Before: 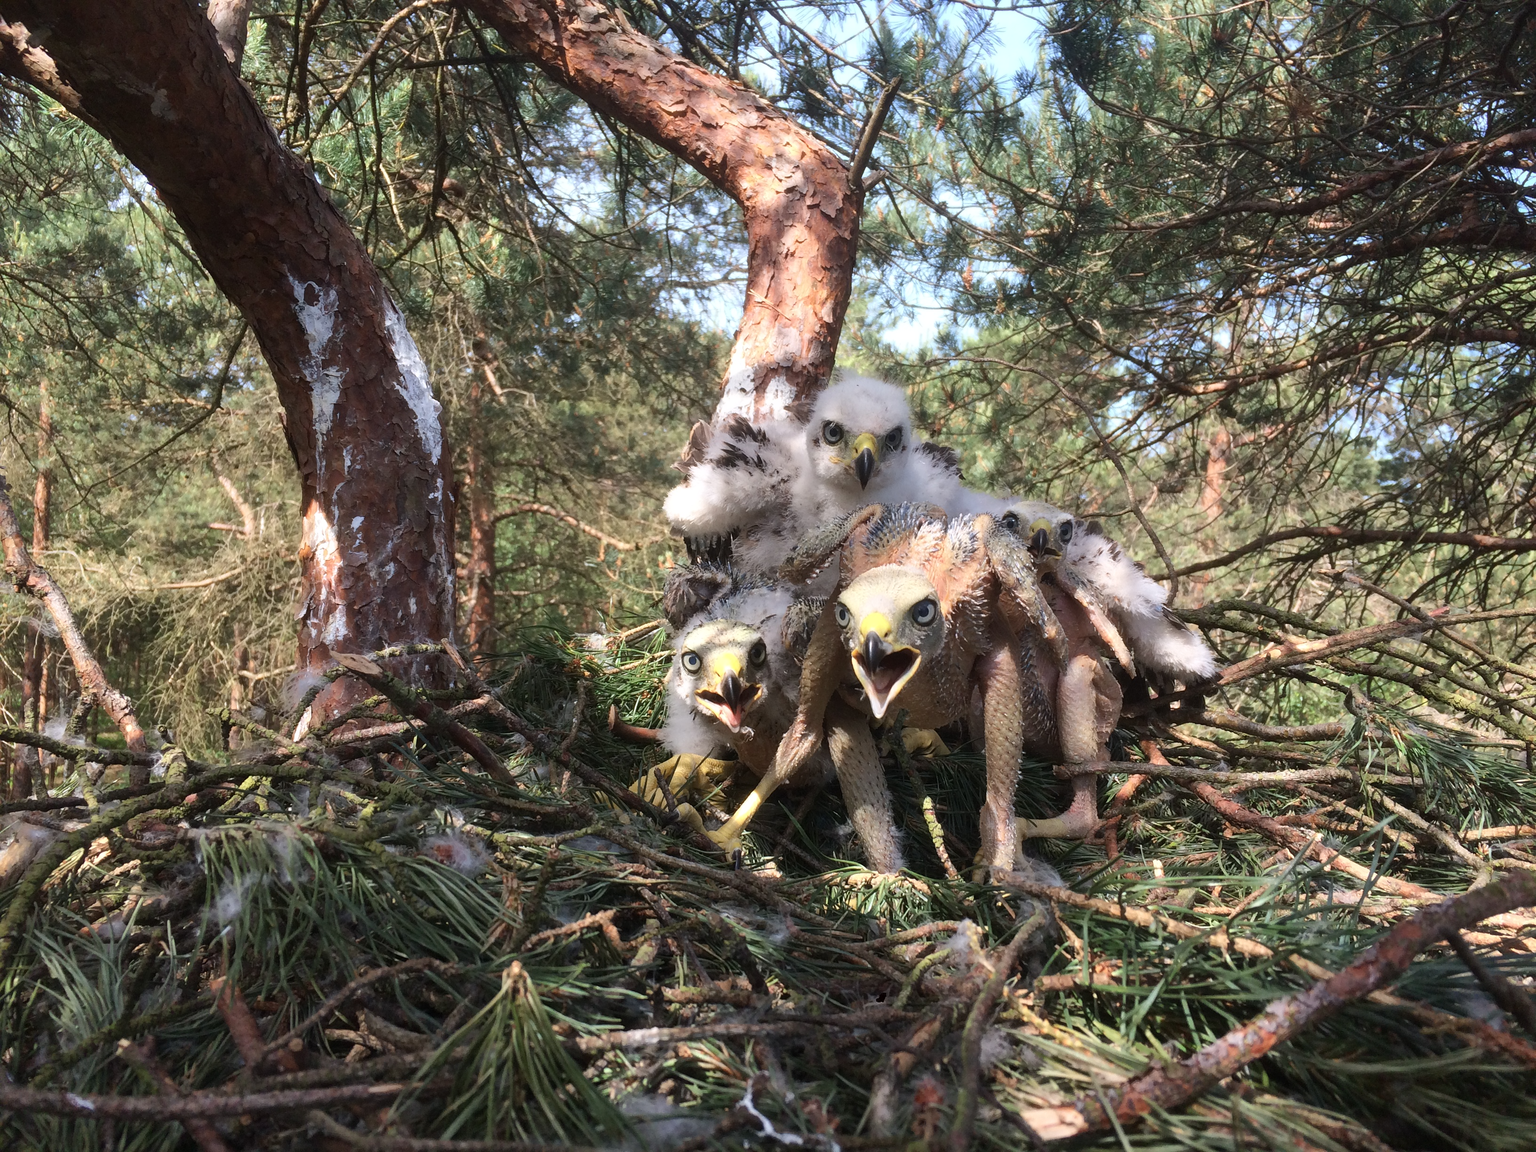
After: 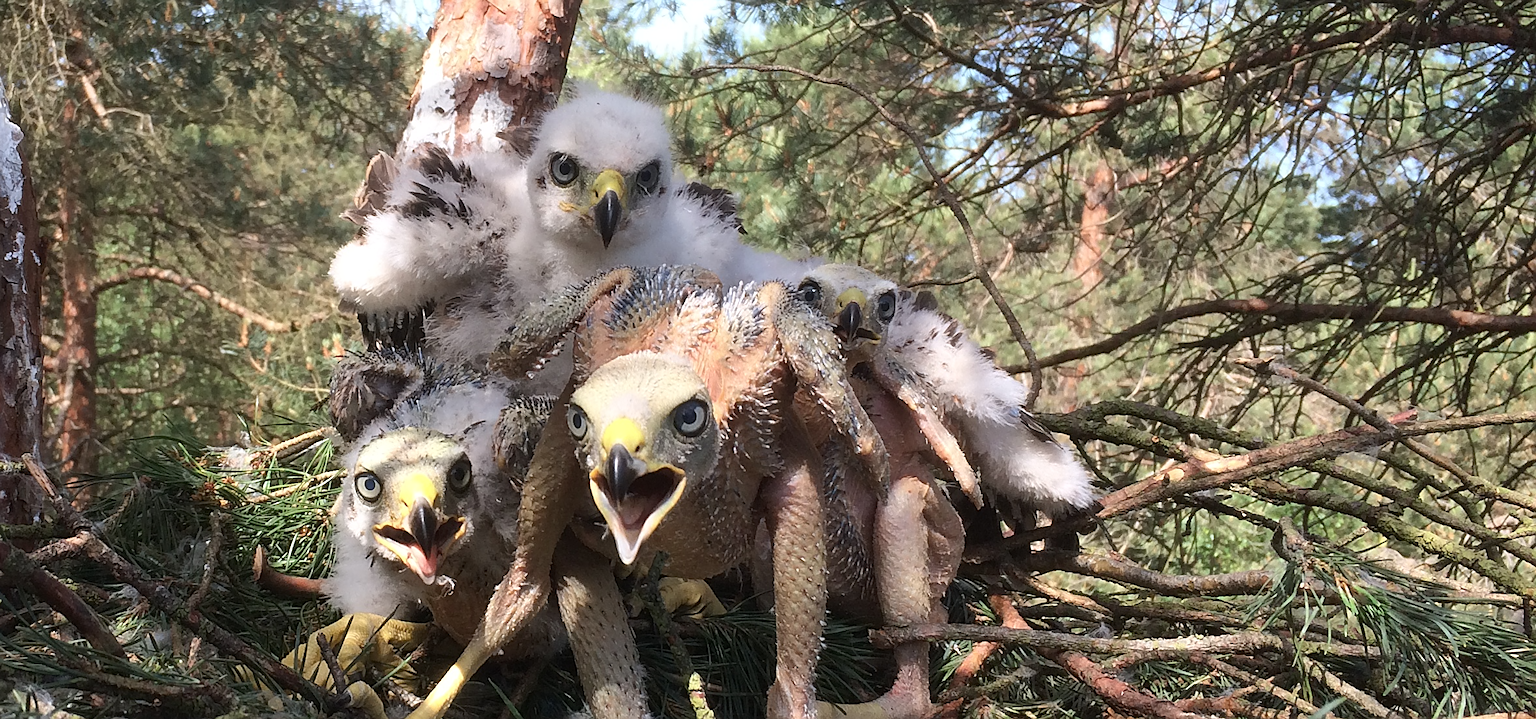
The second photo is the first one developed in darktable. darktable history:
crop and rotate: left 27.721%, top 26.991%, bottom 27.83%
sharpen: on, module defaults
